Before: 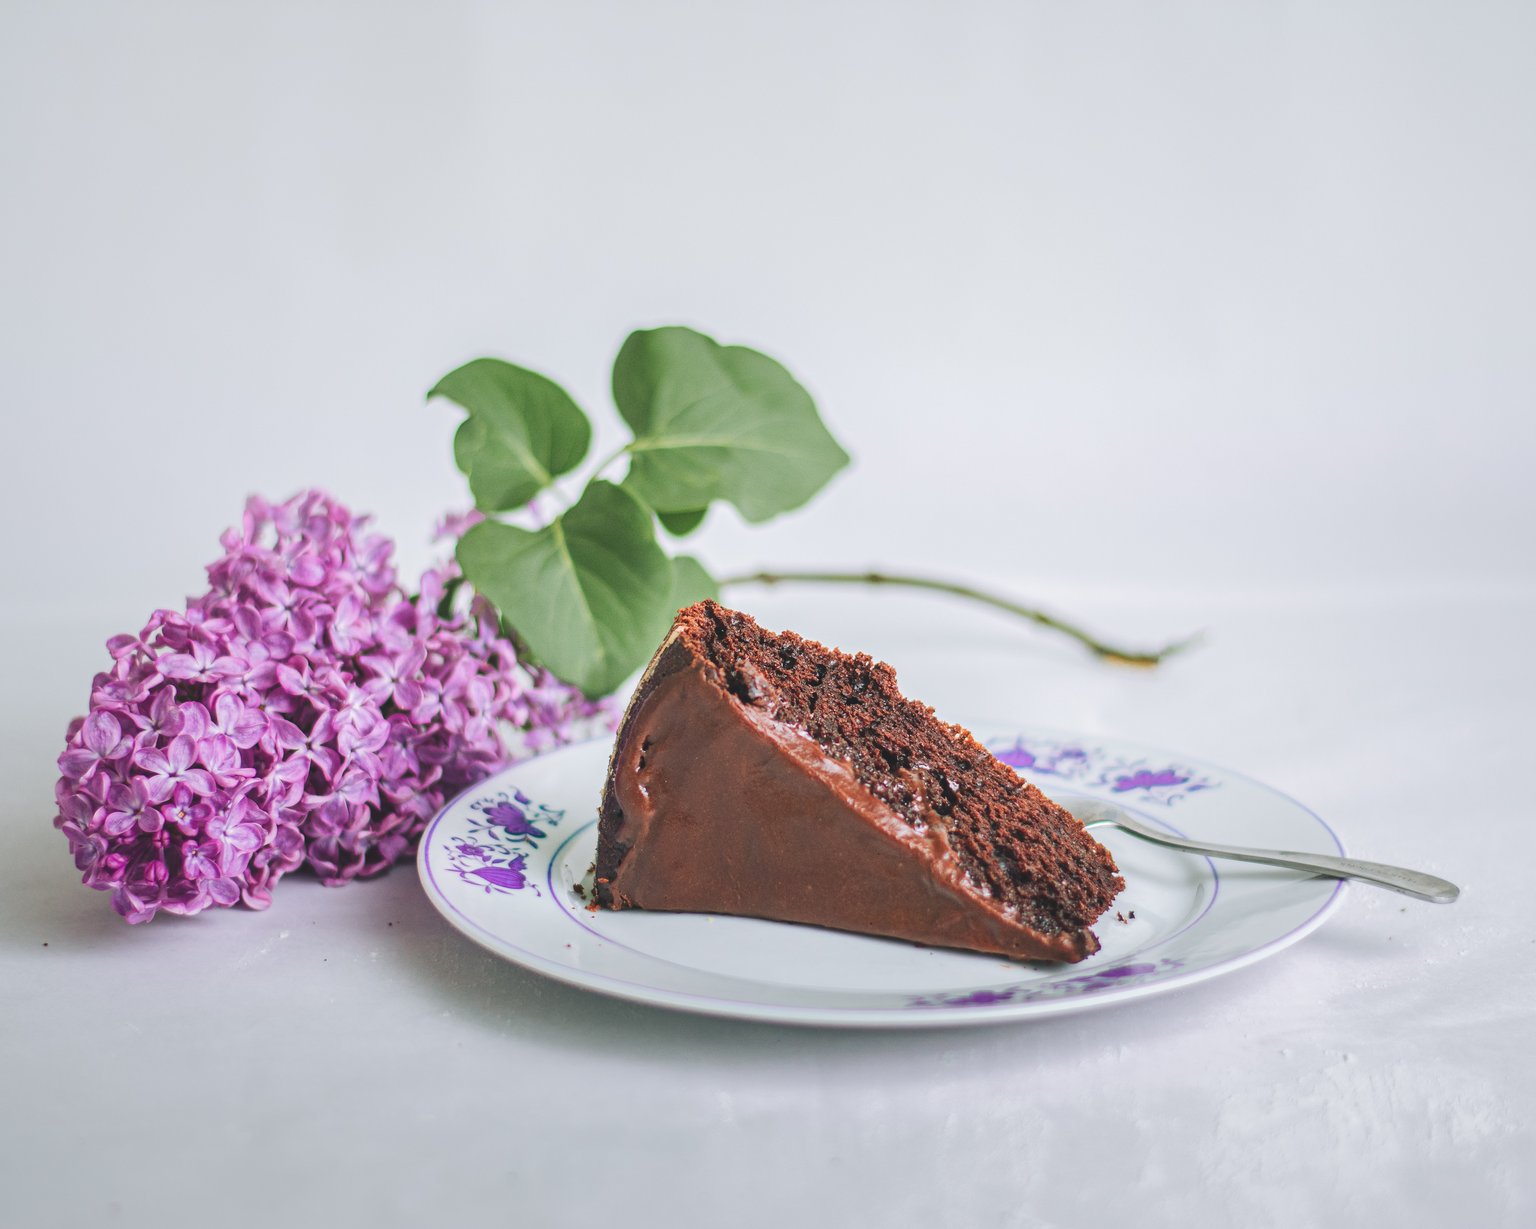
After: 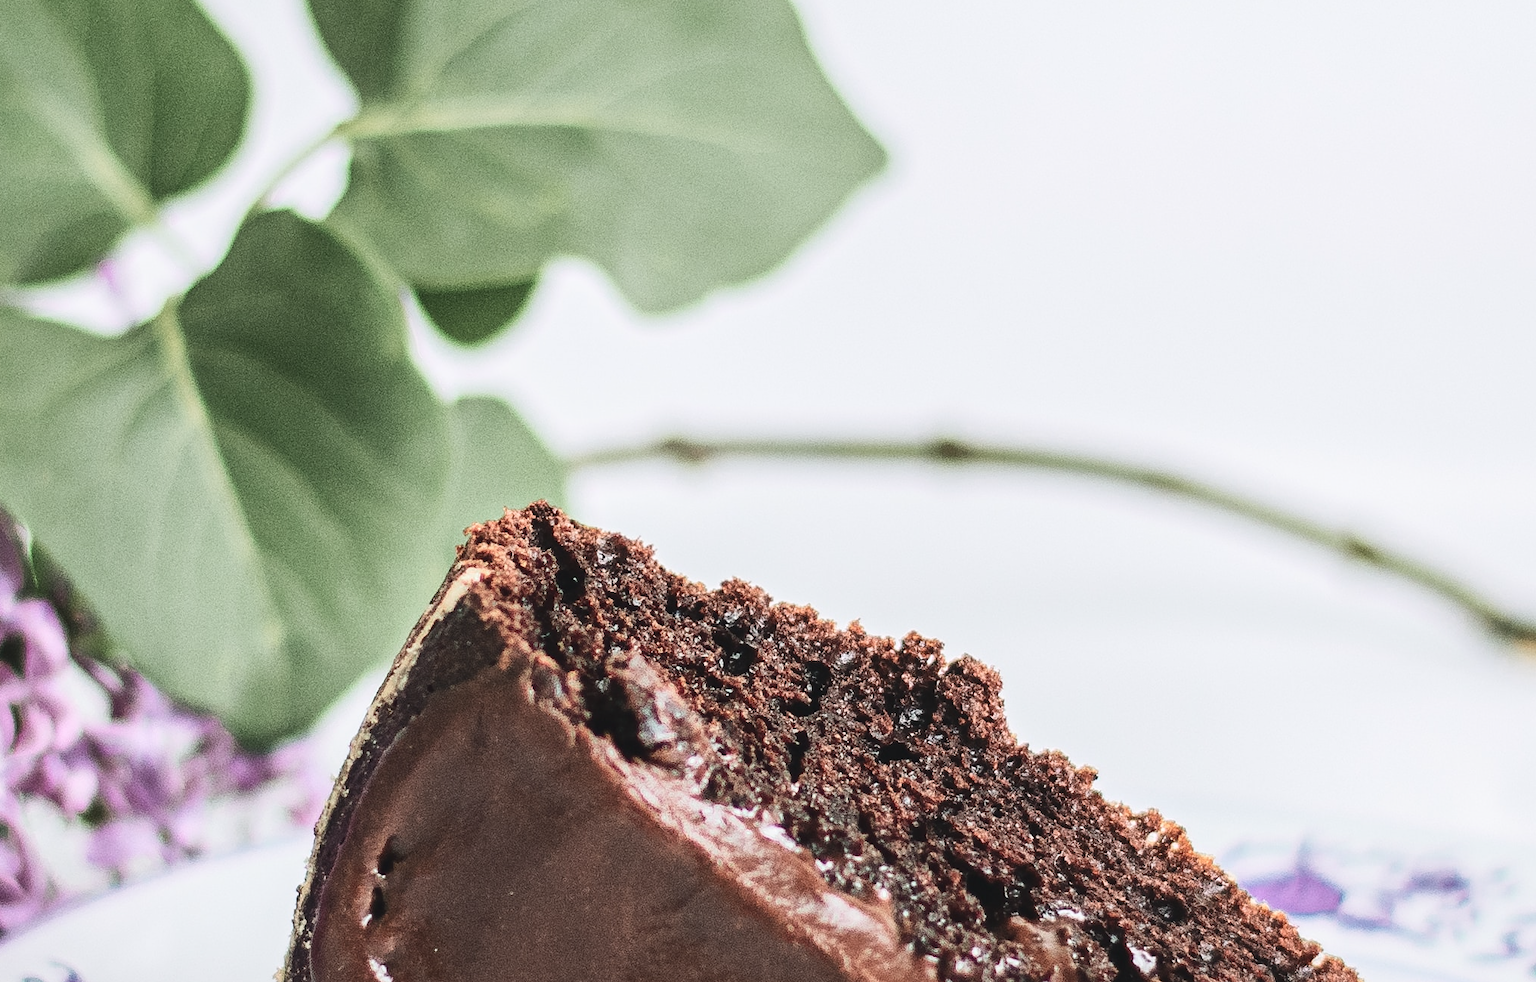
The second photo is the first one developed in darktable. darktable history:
contrast brightness saturation: contrast 0.251, saturation -0.309
crop: left 31.823%, top 32.164%, right 27.509%, bottom 35.292%
